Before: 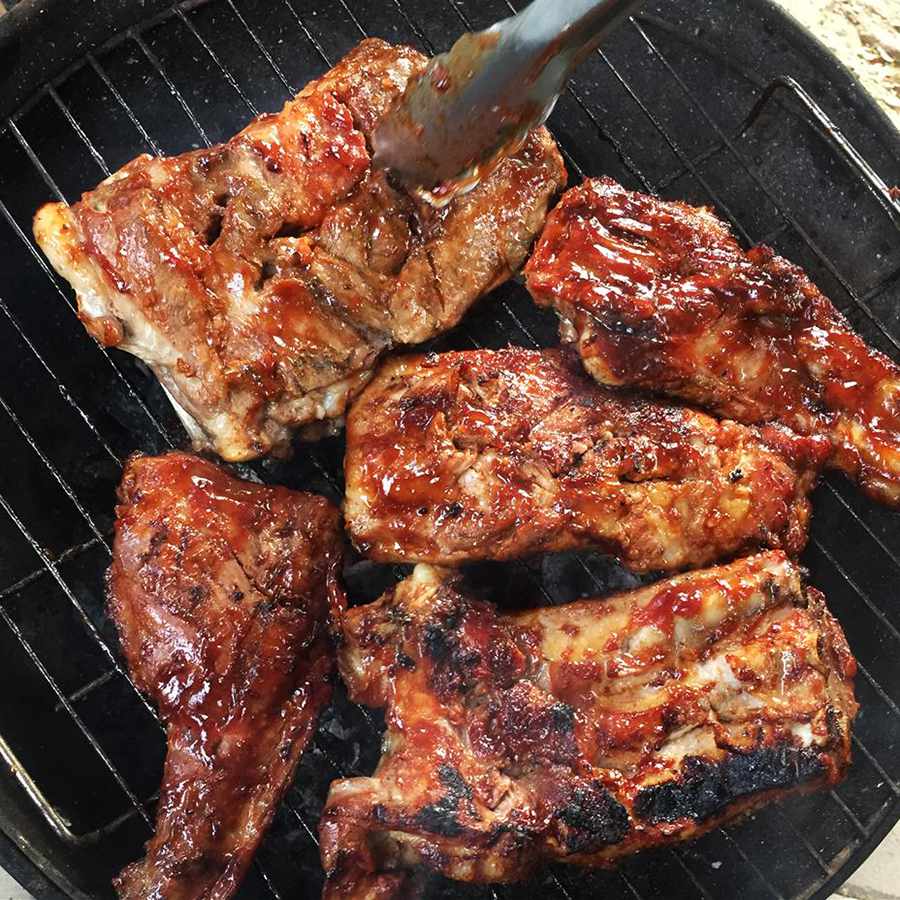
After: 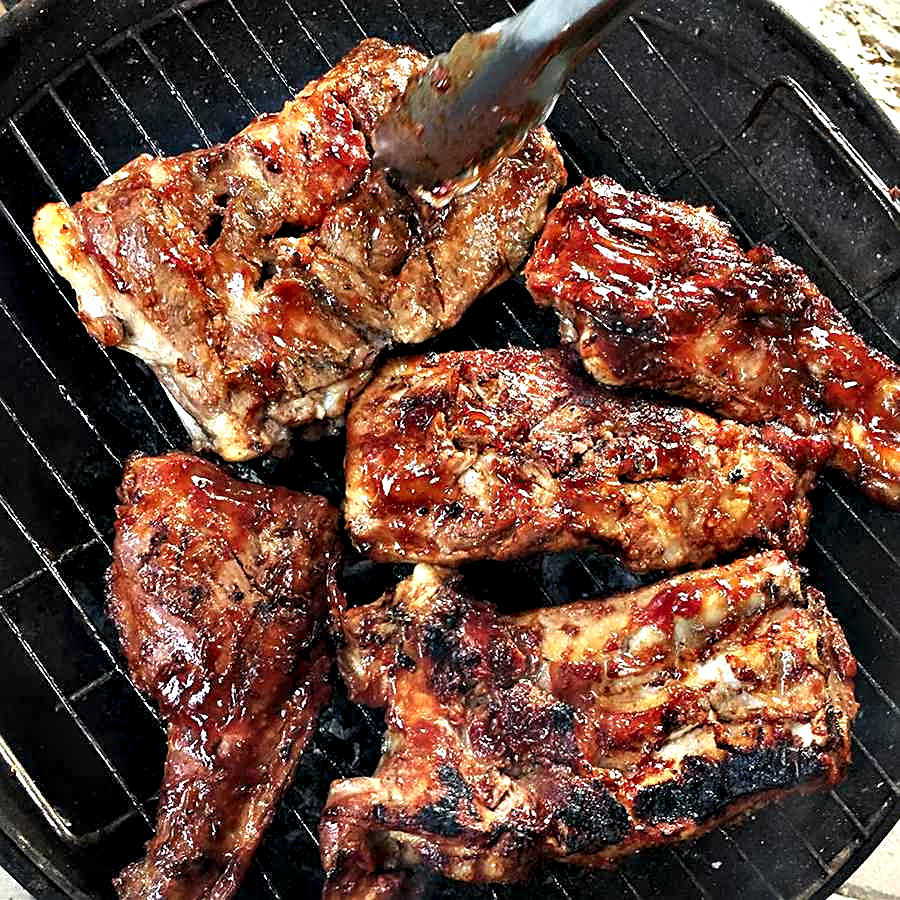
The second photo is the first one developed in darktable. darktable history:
contrast equalizer: y [[0.6 ×6], [0.55 ×6], [0 ×6], [0 ×6], [0 ×6]]
sharpen: on, module defaults
